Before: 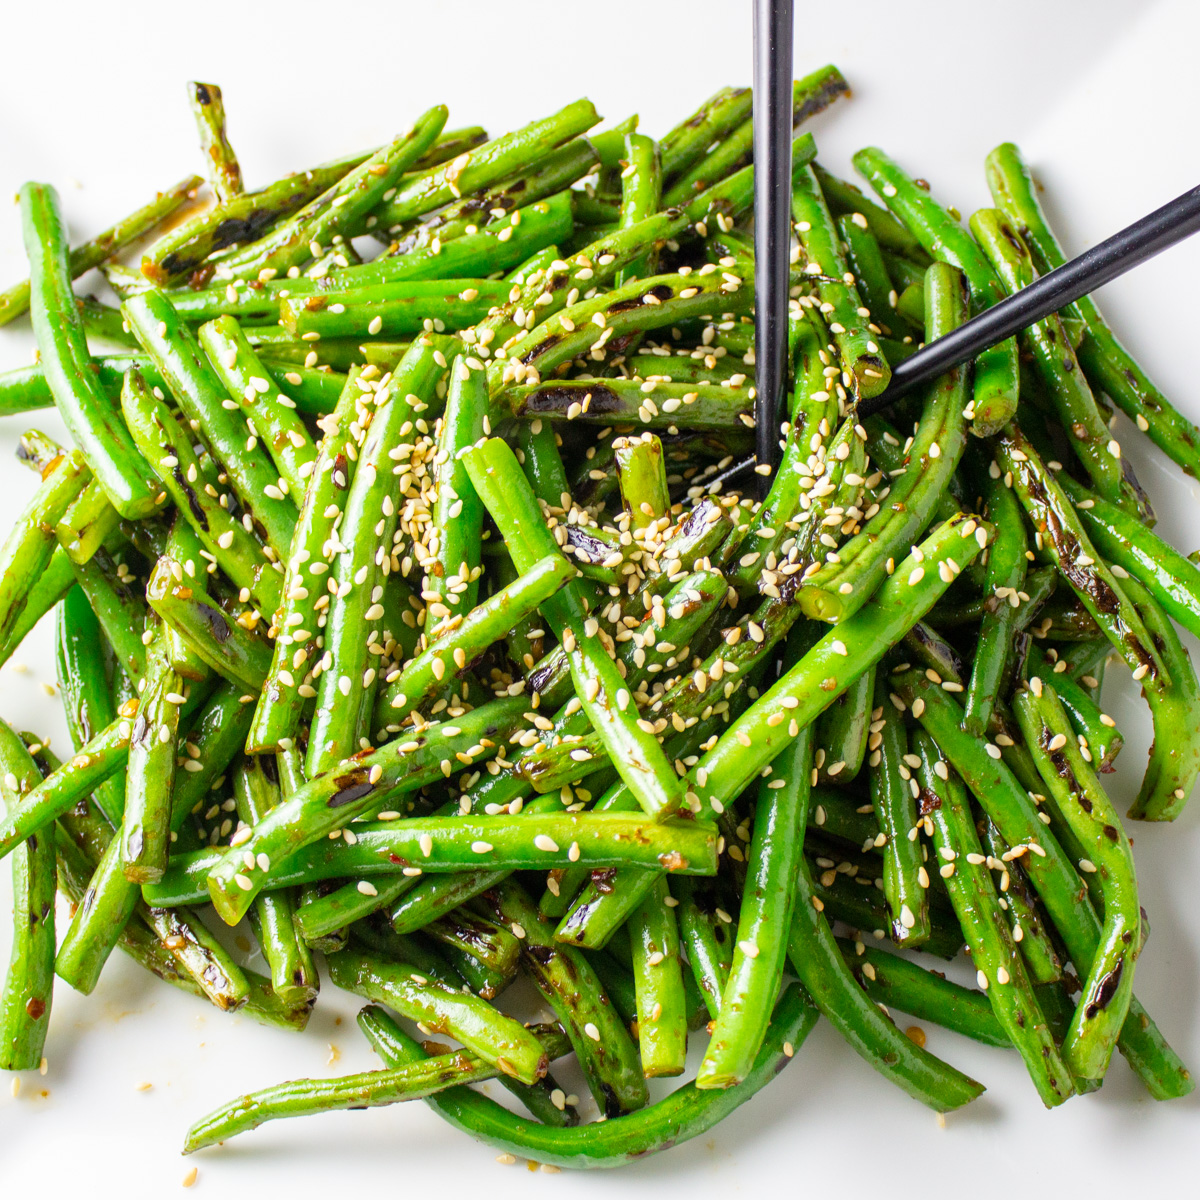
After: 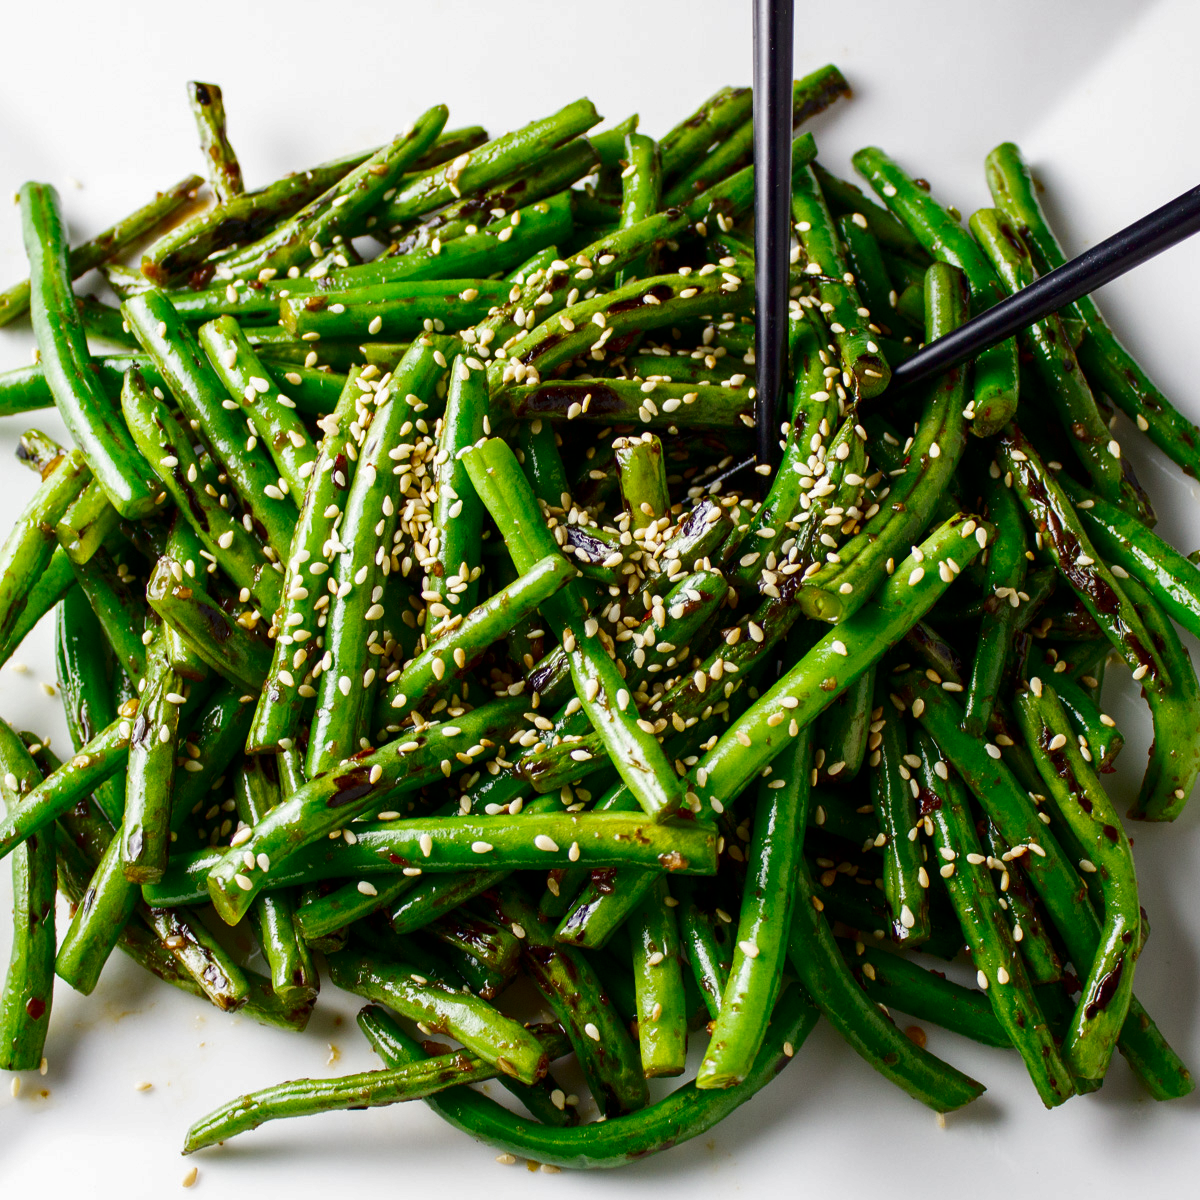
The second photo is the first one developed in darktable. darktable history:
contrast brightness saturation: brightness -0.534
